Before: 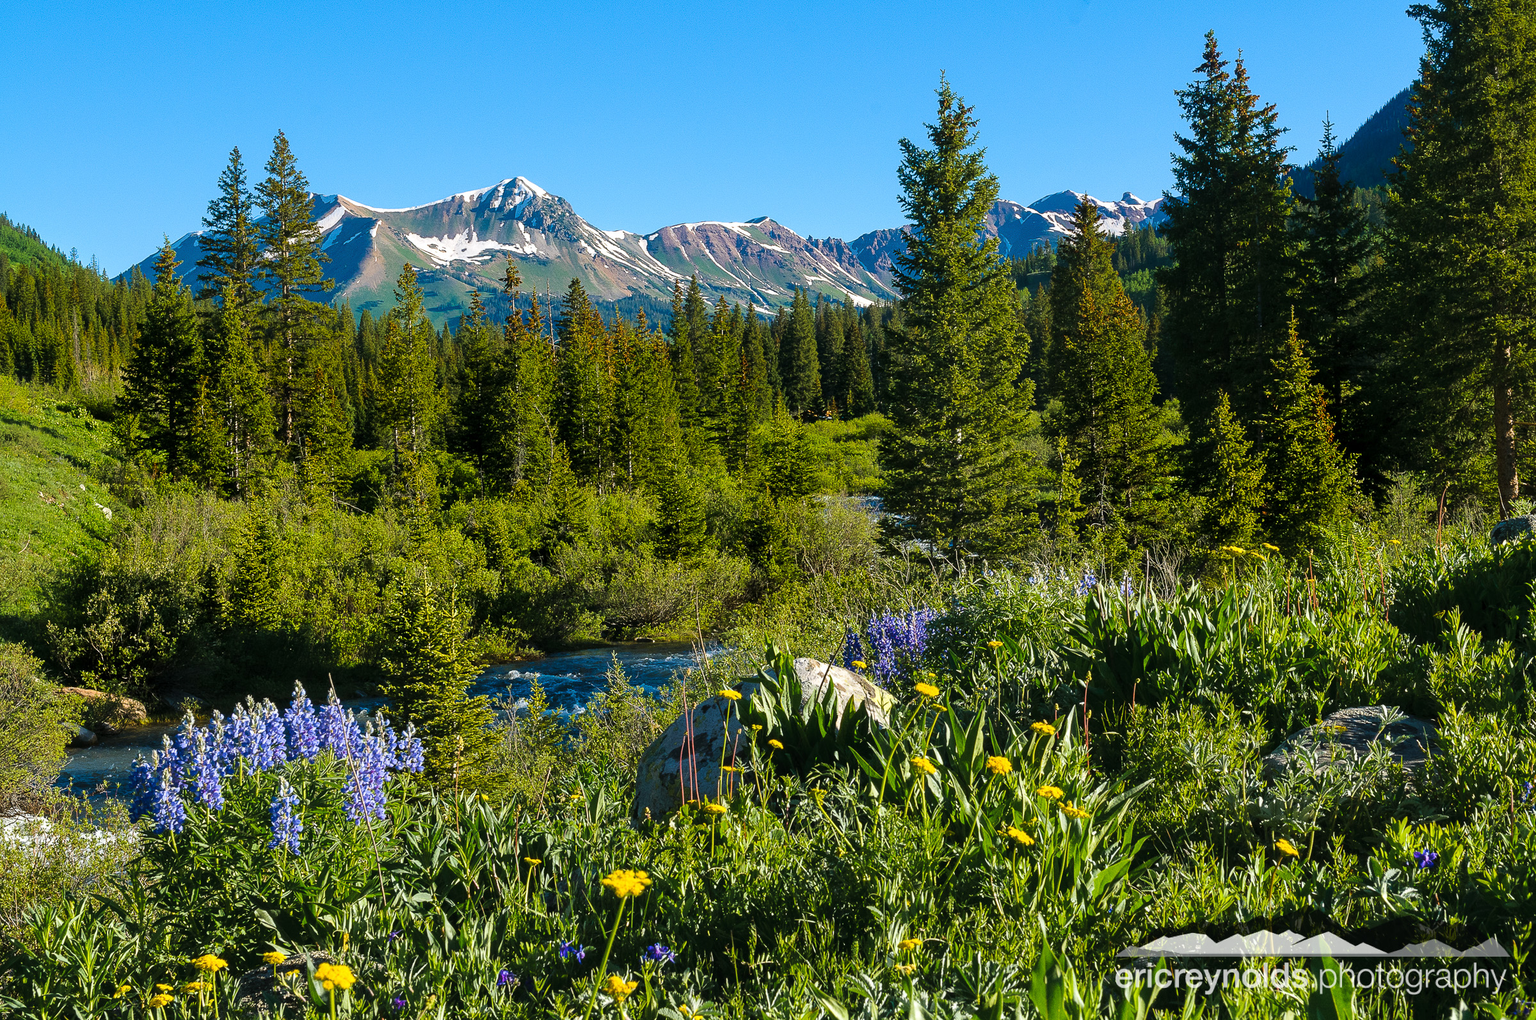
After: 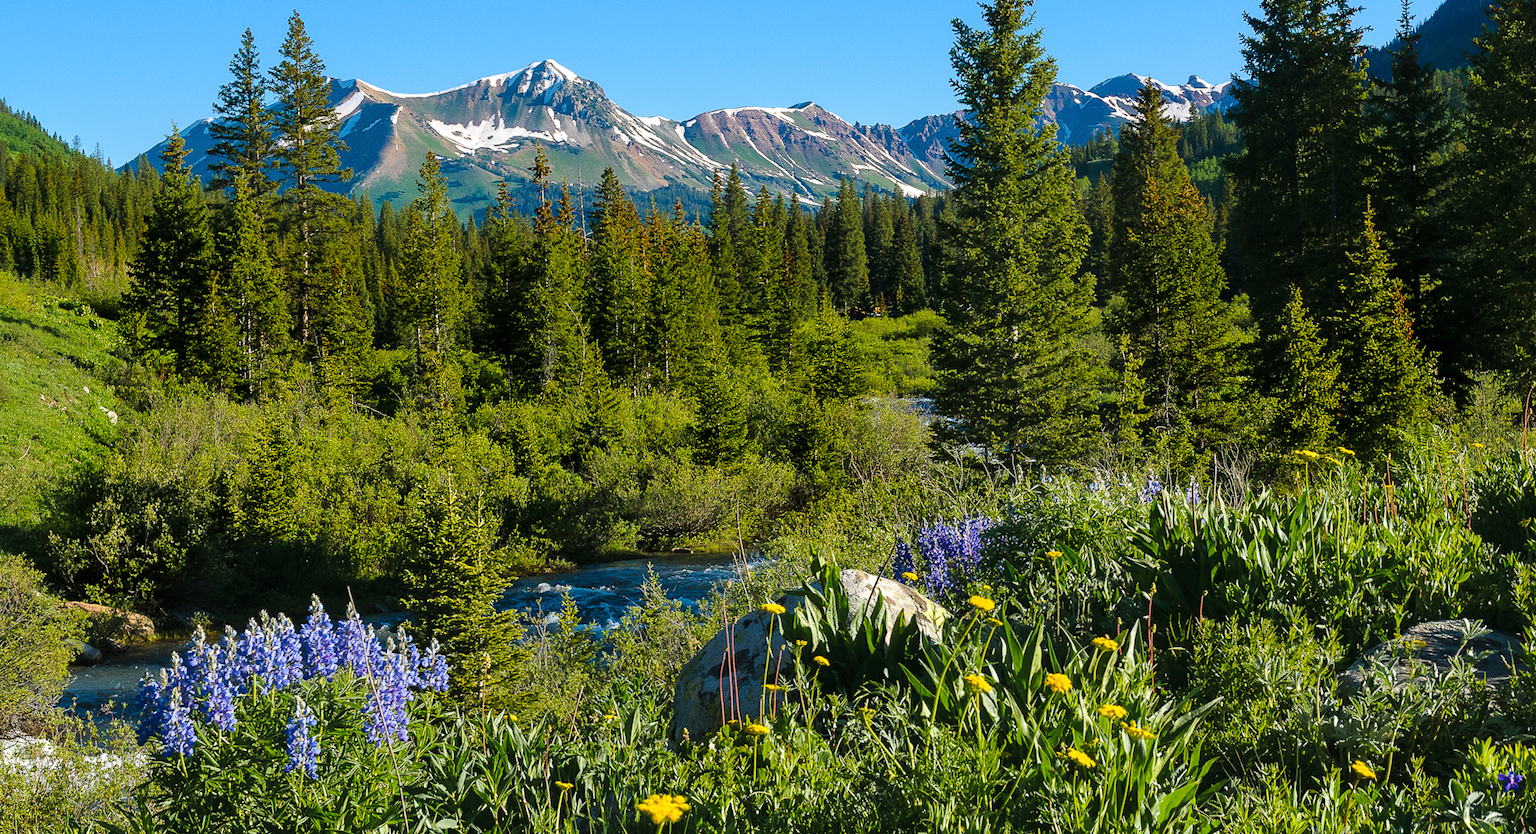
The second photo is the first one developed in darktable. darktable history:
crop and rotate: angle 0.087°, top 11.771%, right 5.449%, bottom 10.888%
